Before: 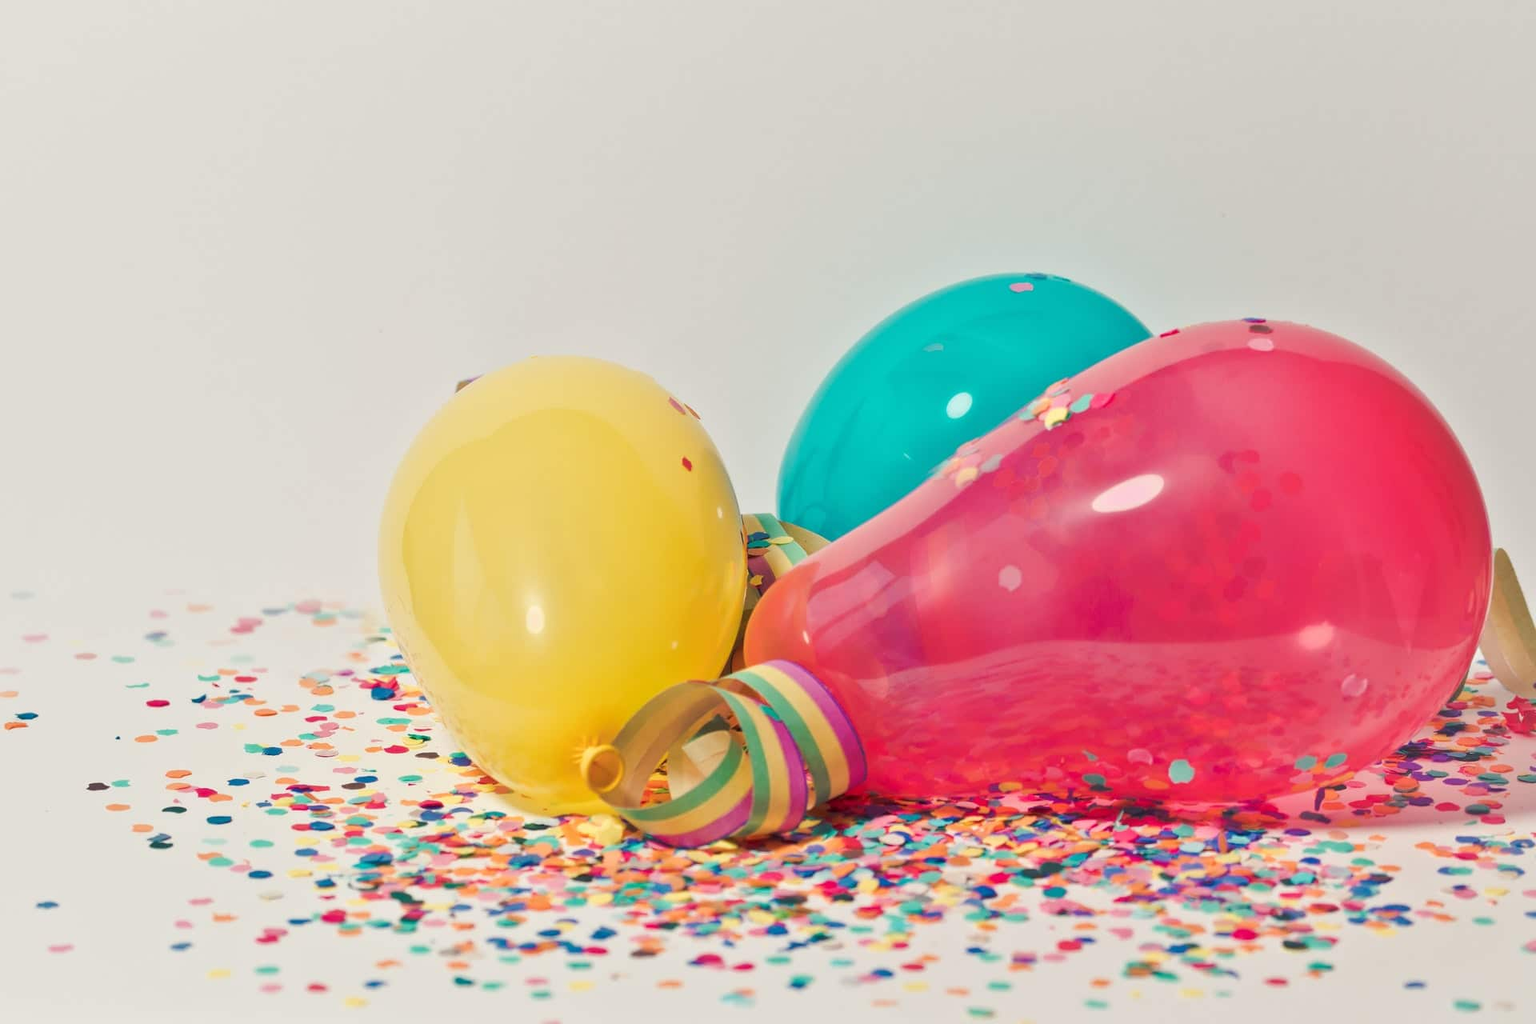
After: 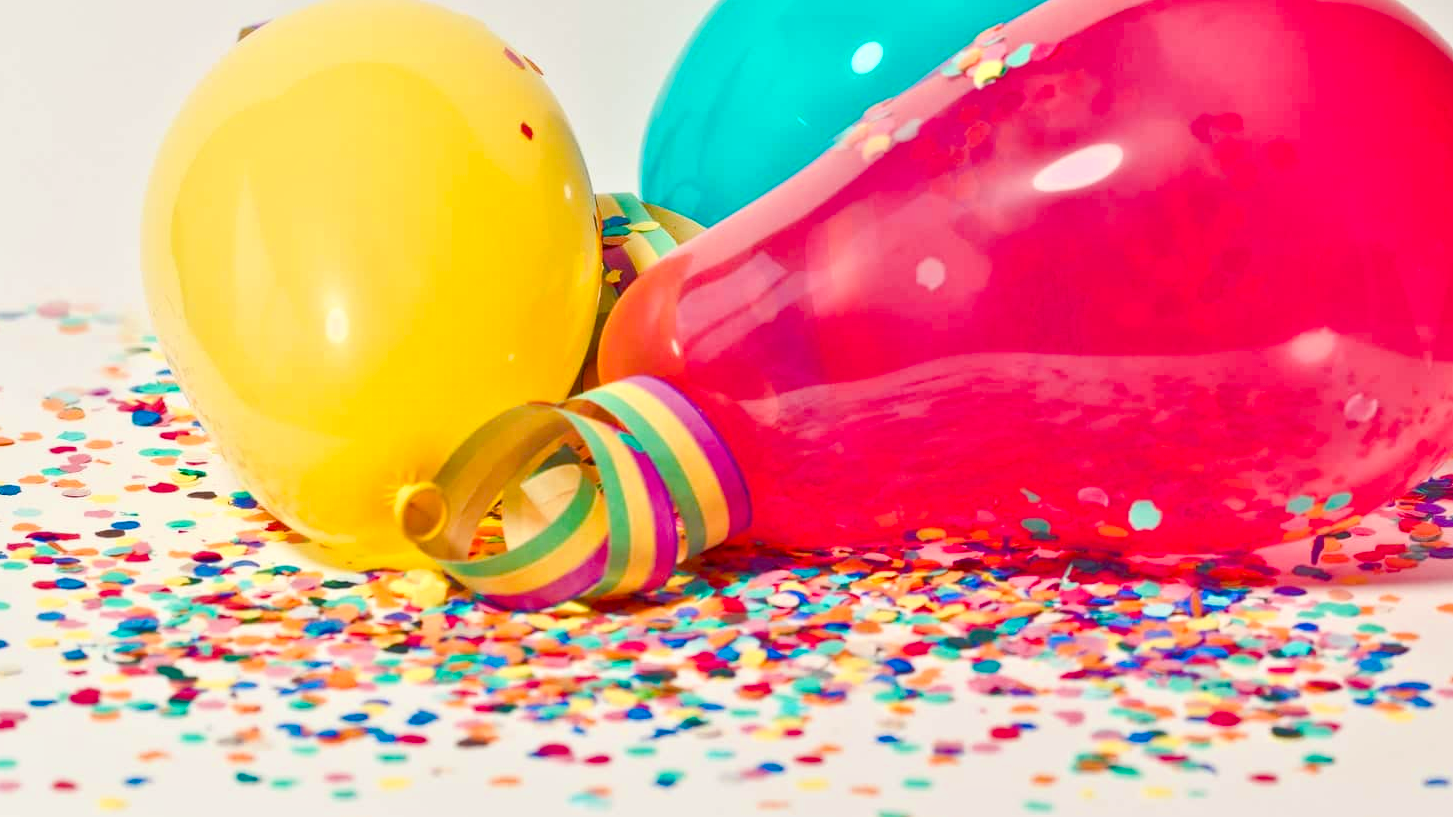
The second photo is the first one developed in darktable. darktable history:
contrast brightness saturation: contrast 0.15, brightness -0.01, saturation 0.1
color zones: curves: ch0 [(0.068, 0.464) (0.25, 0.5) (0.48, 0.508) (0.75, 0.536) (0.886, 0.476) (0.967, 0.456)]; ch1 [(0.066, 0.456) (0.25, 0.5) (0.616, 0.508) (0.746, 0.56) (0.934, 0.444)]
color balance rgb: linear chroma grading › global chroma 8.12%, perceptual saturation grading › global saturation 9.07%, perceptual saturation grading › highlights -13.84%, perceptual saturation grading › mid-tones 14.88%, perceptual saturation grading › shadows 22.8%, perceptual brilliance grading › highlights 2.61%, global vibrance 12.07%
crop and rotate: left 17.299%, top 35.115%, right 7.015%, bottom 1.024%
tone equalizer: -7 EV 0.15 EV, -6 EV 0.6 EV, -5 EV 1.15 EV, -4 EV 1.33 EV, -3 EV 1.15 EV, -2 EV 0.6 EV, -1 EV 0.15 EV, mask exposure compensation -0.5 EV
